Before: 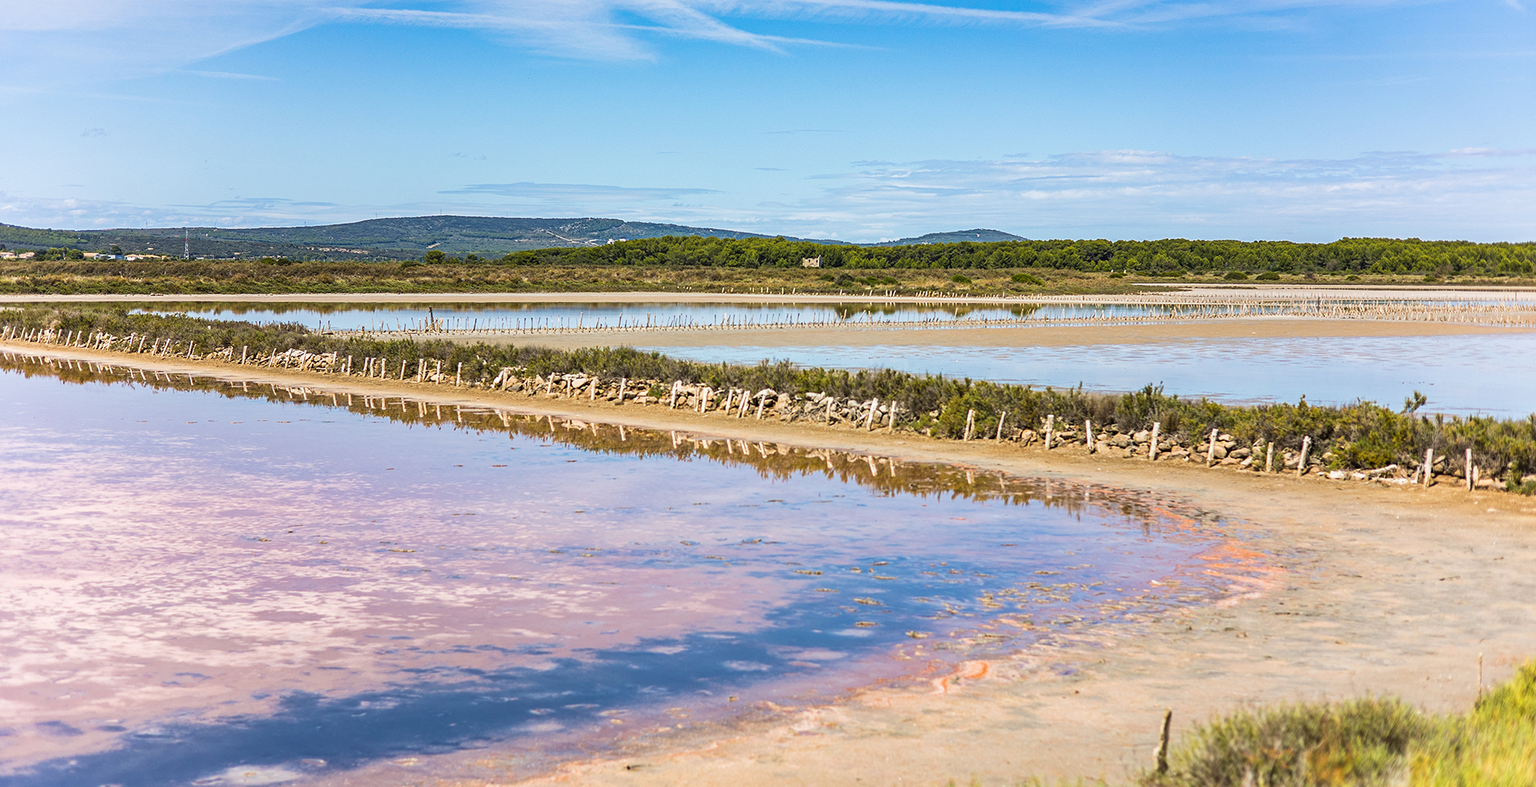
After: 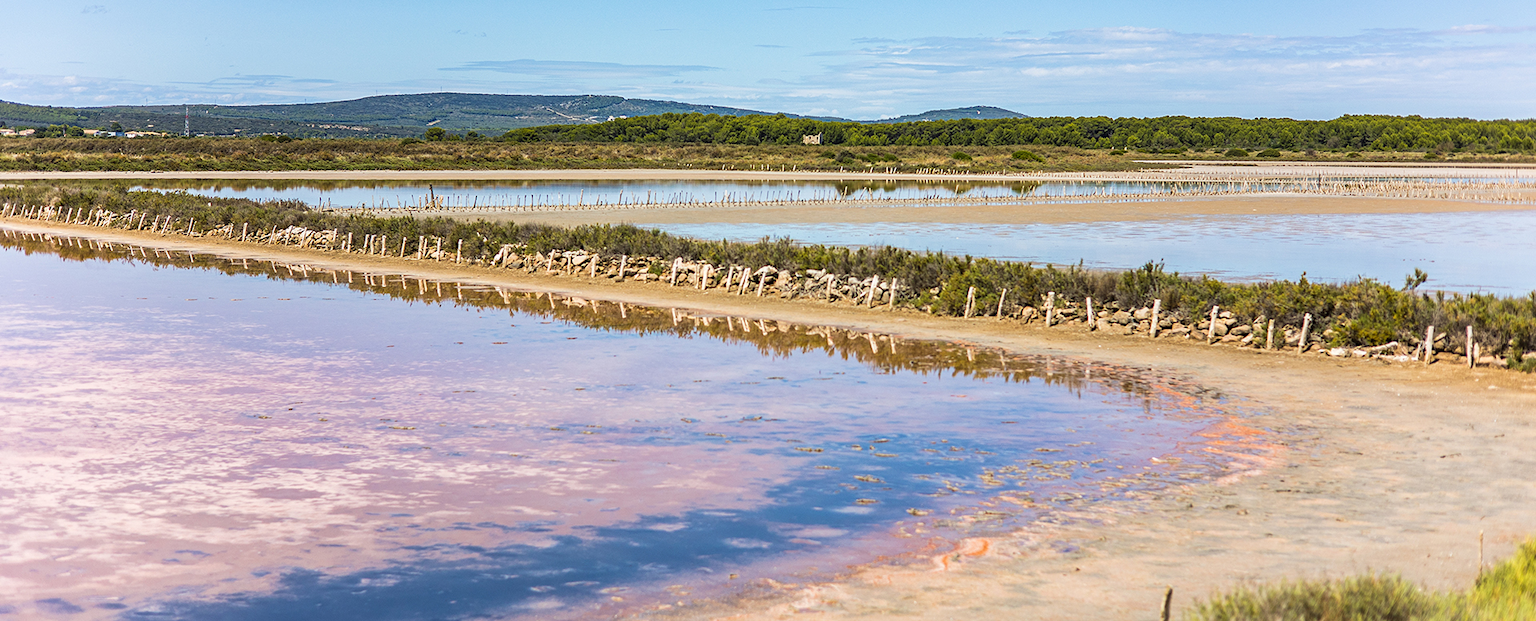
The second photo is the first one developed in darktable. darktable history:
crop and rotate: top 15.695%, bottom 5.387%
